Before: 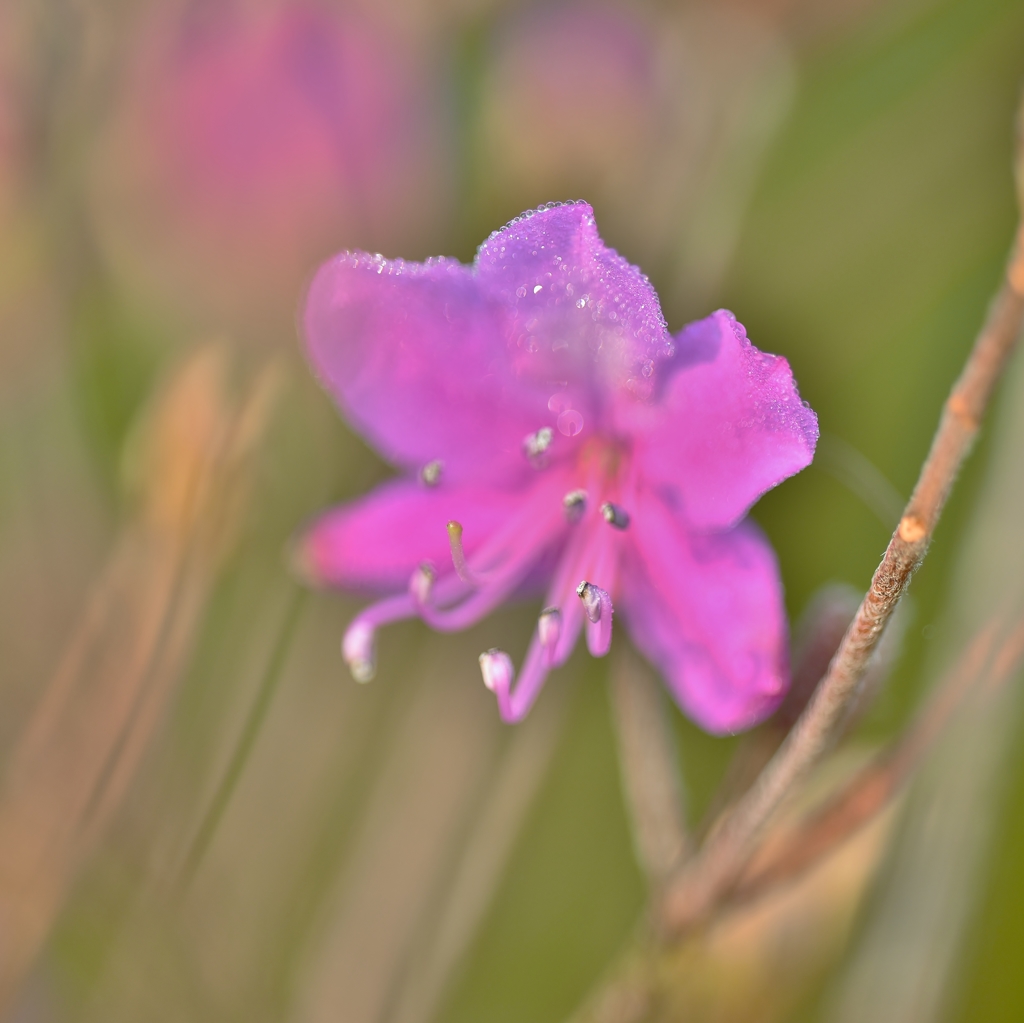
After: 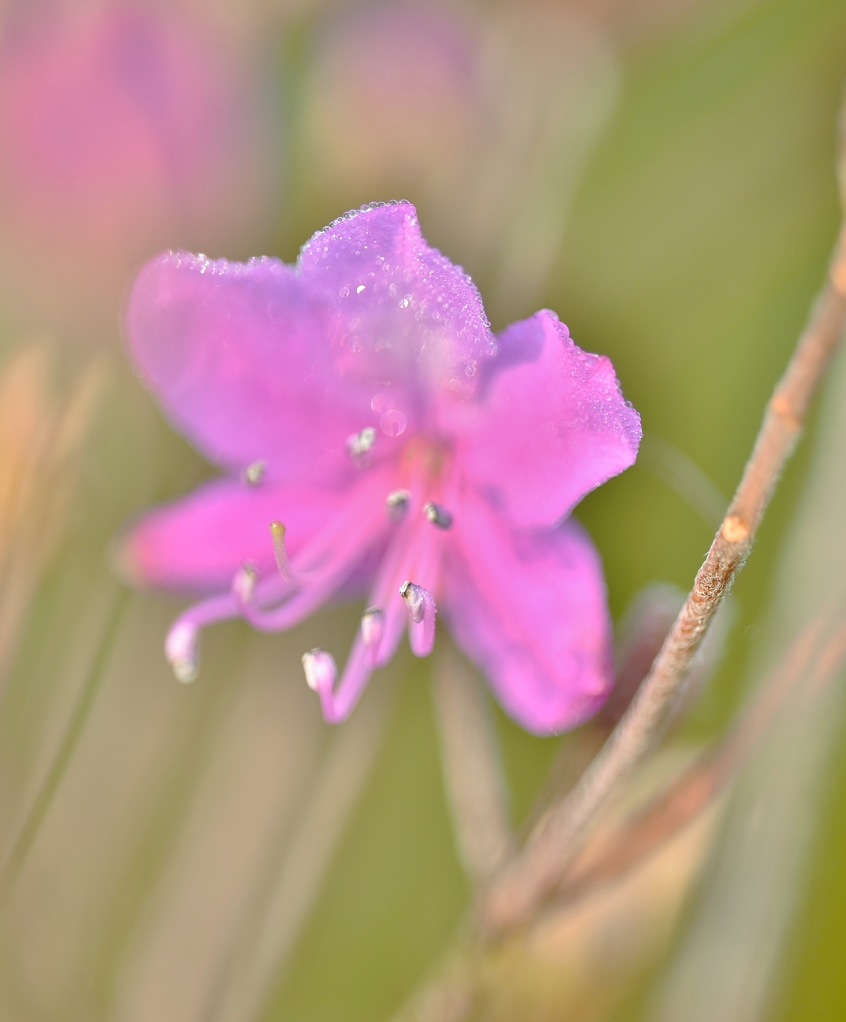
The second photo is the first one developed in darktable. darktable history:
crop: left 17.344%, bottom 0.049%
tone curve: curves: ch0 [(0, 0) (0.003, 0.022) (0.011, 0.025) (0.025, 0.032) (0.044, 0.055) (0.069, 0.089) (0.1, 0.133) (0.136, 0.18) (0.177, 0.231) (0.224, 0.291) (0.277, 0.35) (0.335, 0.42) (0.399, 0.496) (0.468, 0.561) (0.543, 0.632) (0.623, 0.706) (0.709, 0.783) (0.801, 0.865) (0.898, 0.947) (1, 1)], preserve colors none
